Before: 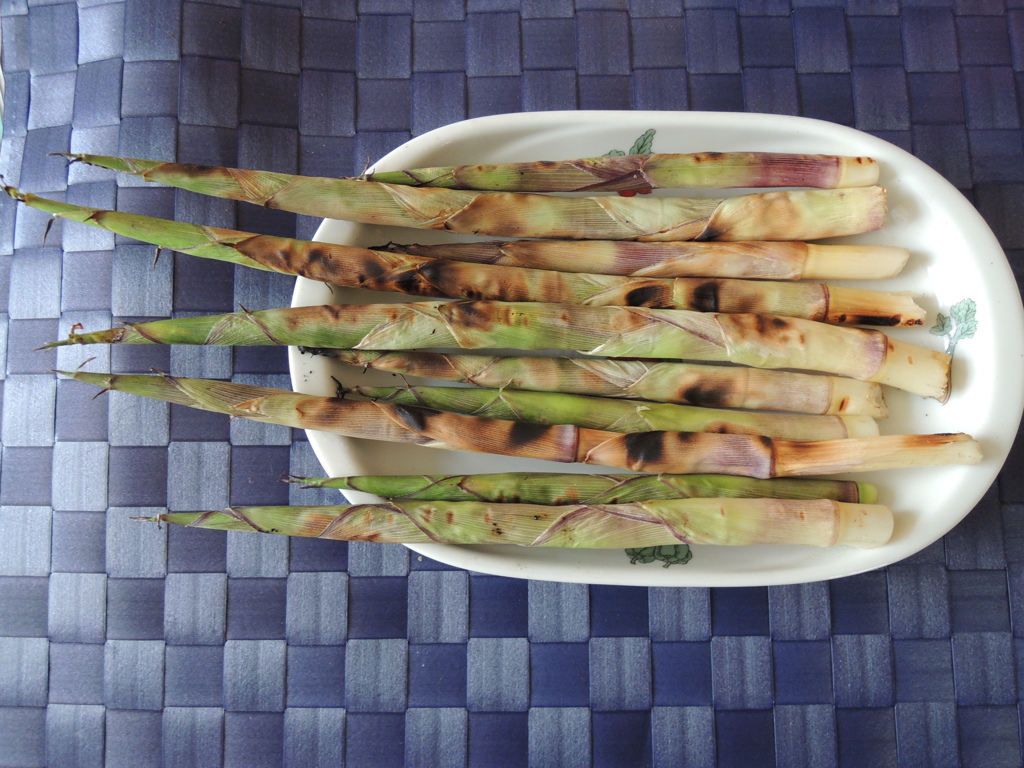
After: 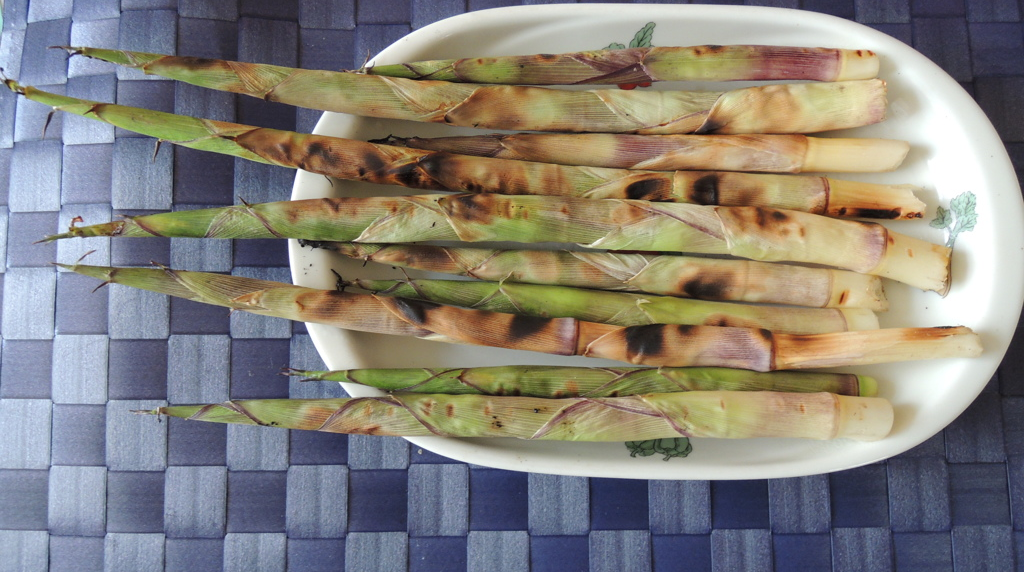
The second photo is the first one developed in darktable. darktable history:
crop: top 14.006%, bottom 11.162%
